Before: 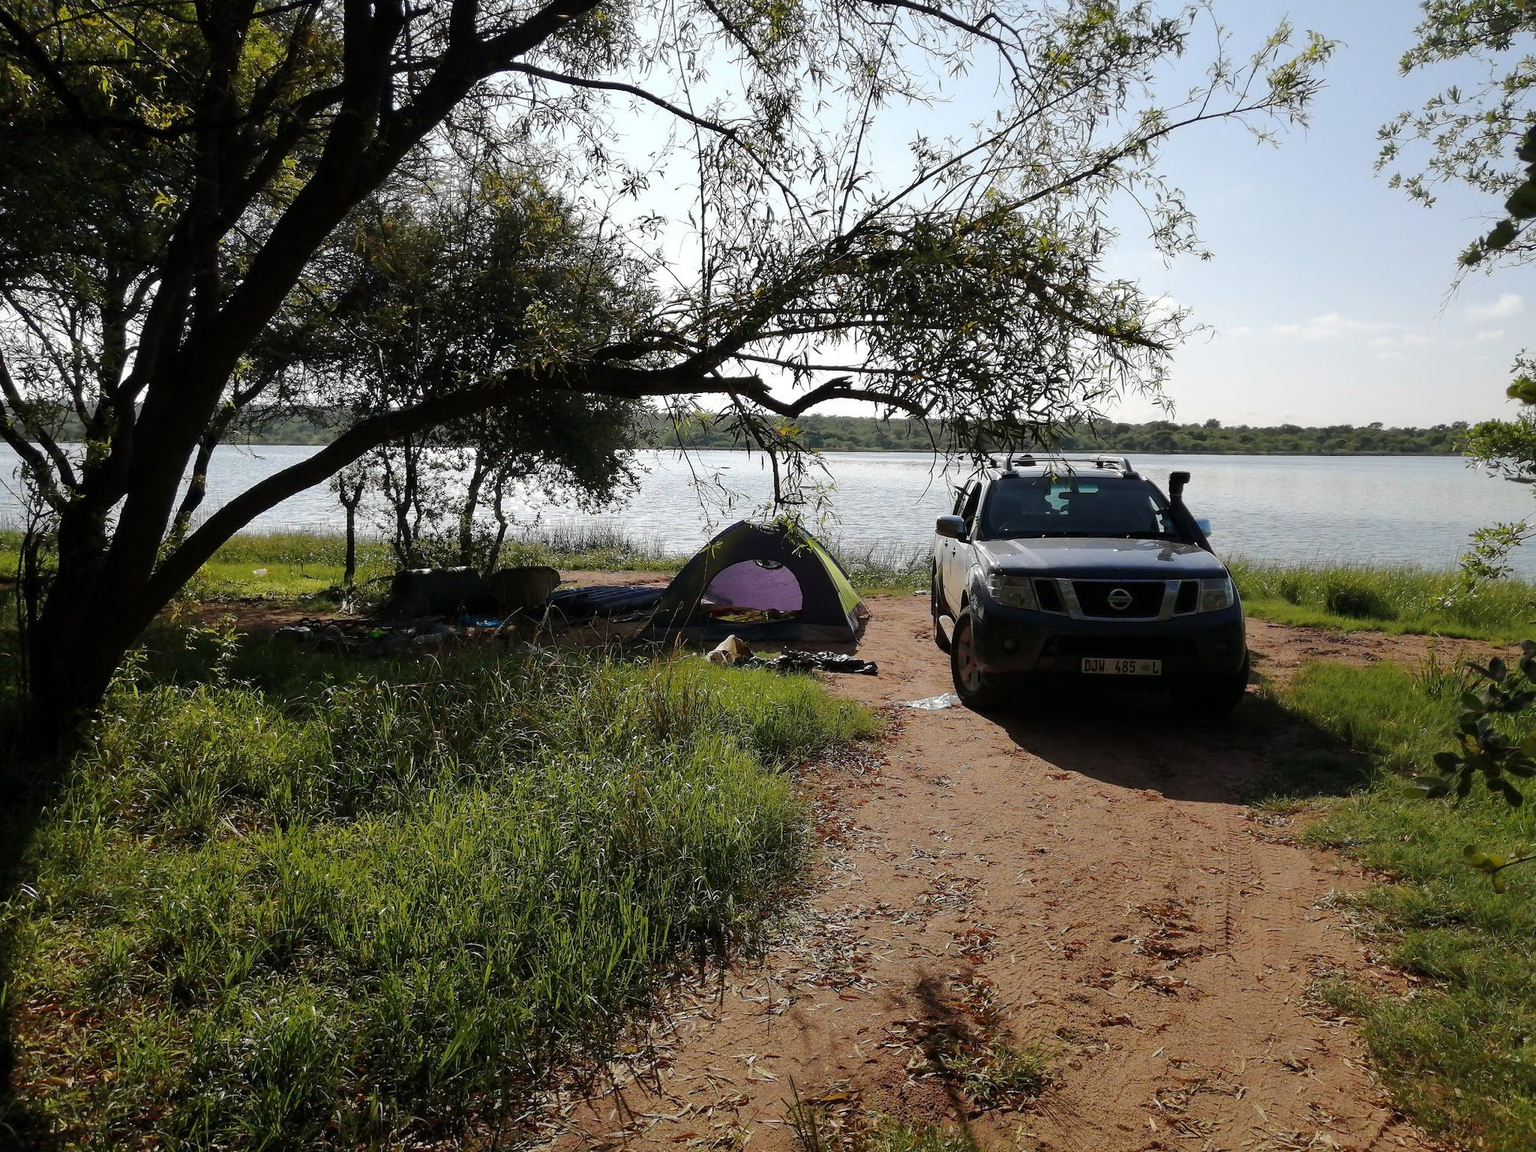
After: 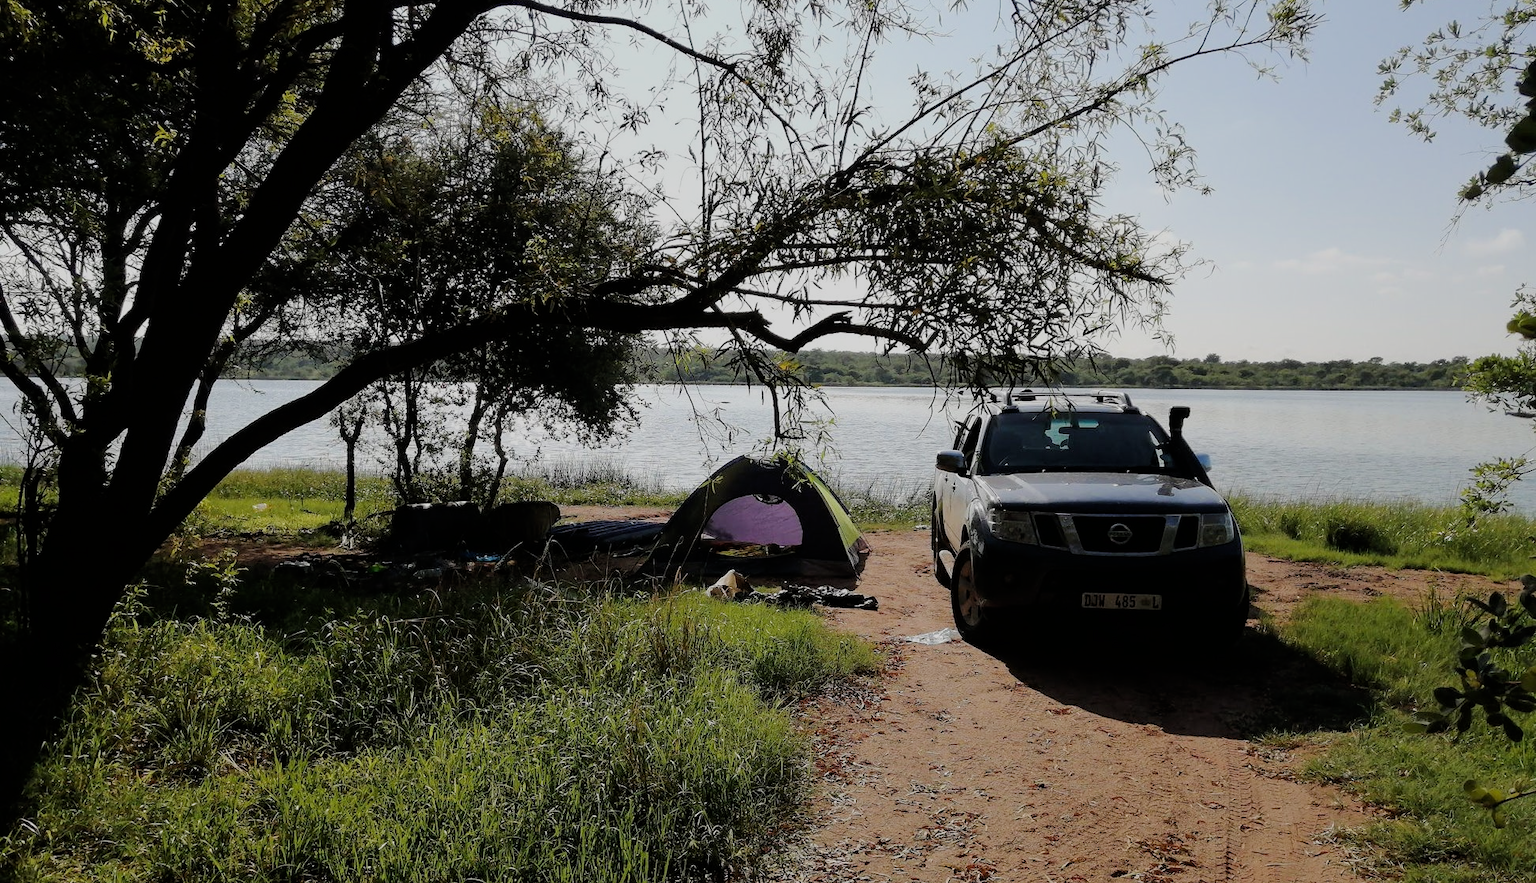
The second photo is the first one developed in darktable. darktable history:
crop: top 5.699%, bottom 17.637%
filmic rgb: black relative exposure -7.65 EV, white relative exposure 4.56 EV, hardness 3.61, iterations of high-quality reconstruction 10
